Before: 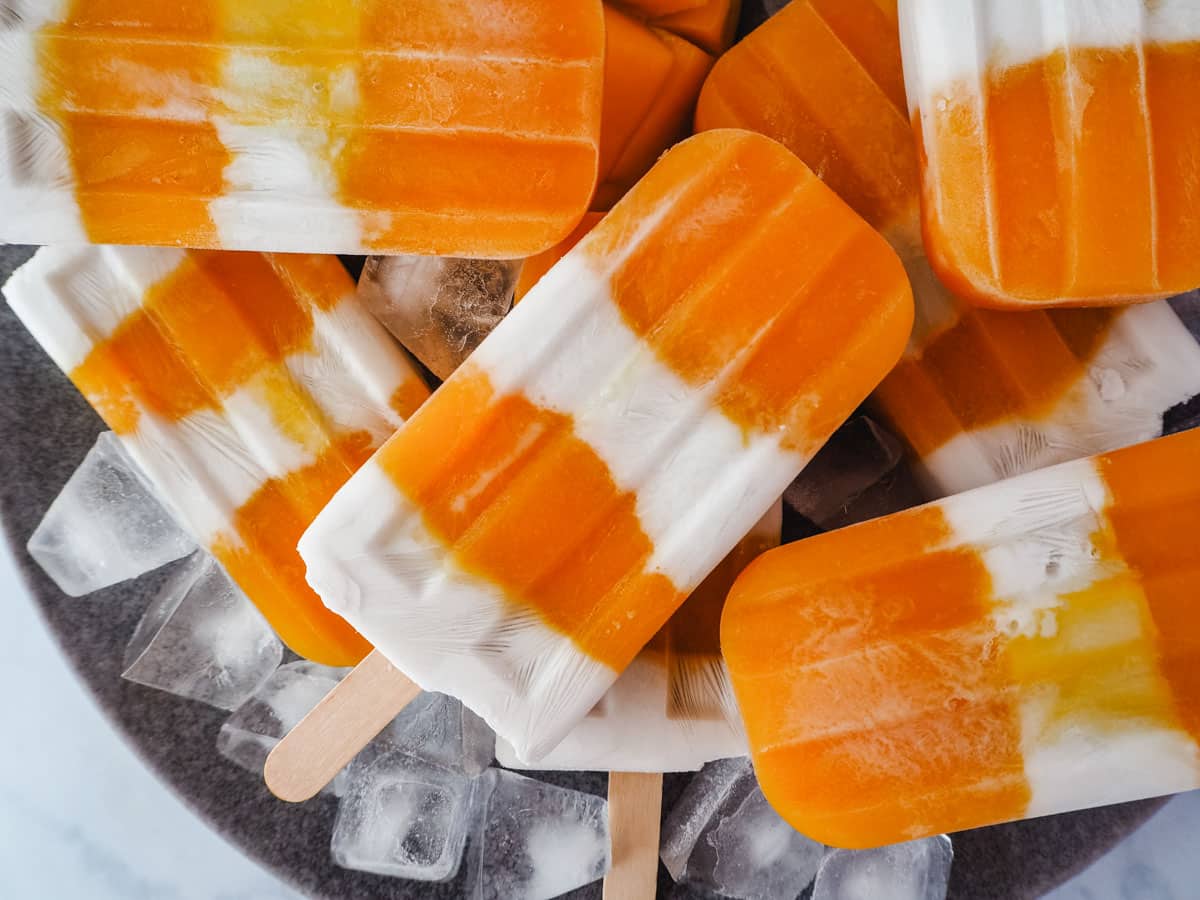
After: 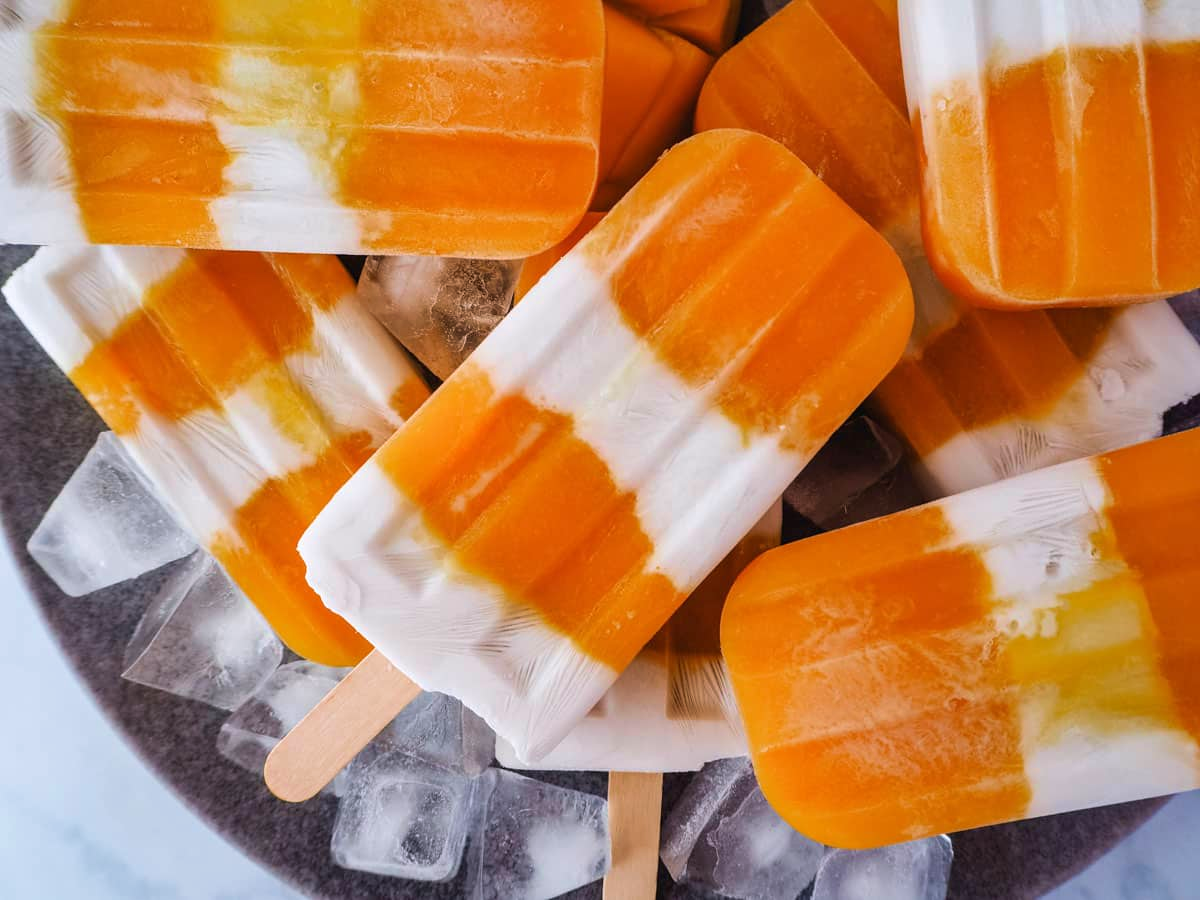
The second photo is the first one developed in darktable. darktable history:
velvia: strength 39.63%
white balance: red 1.004, blue 1.024
